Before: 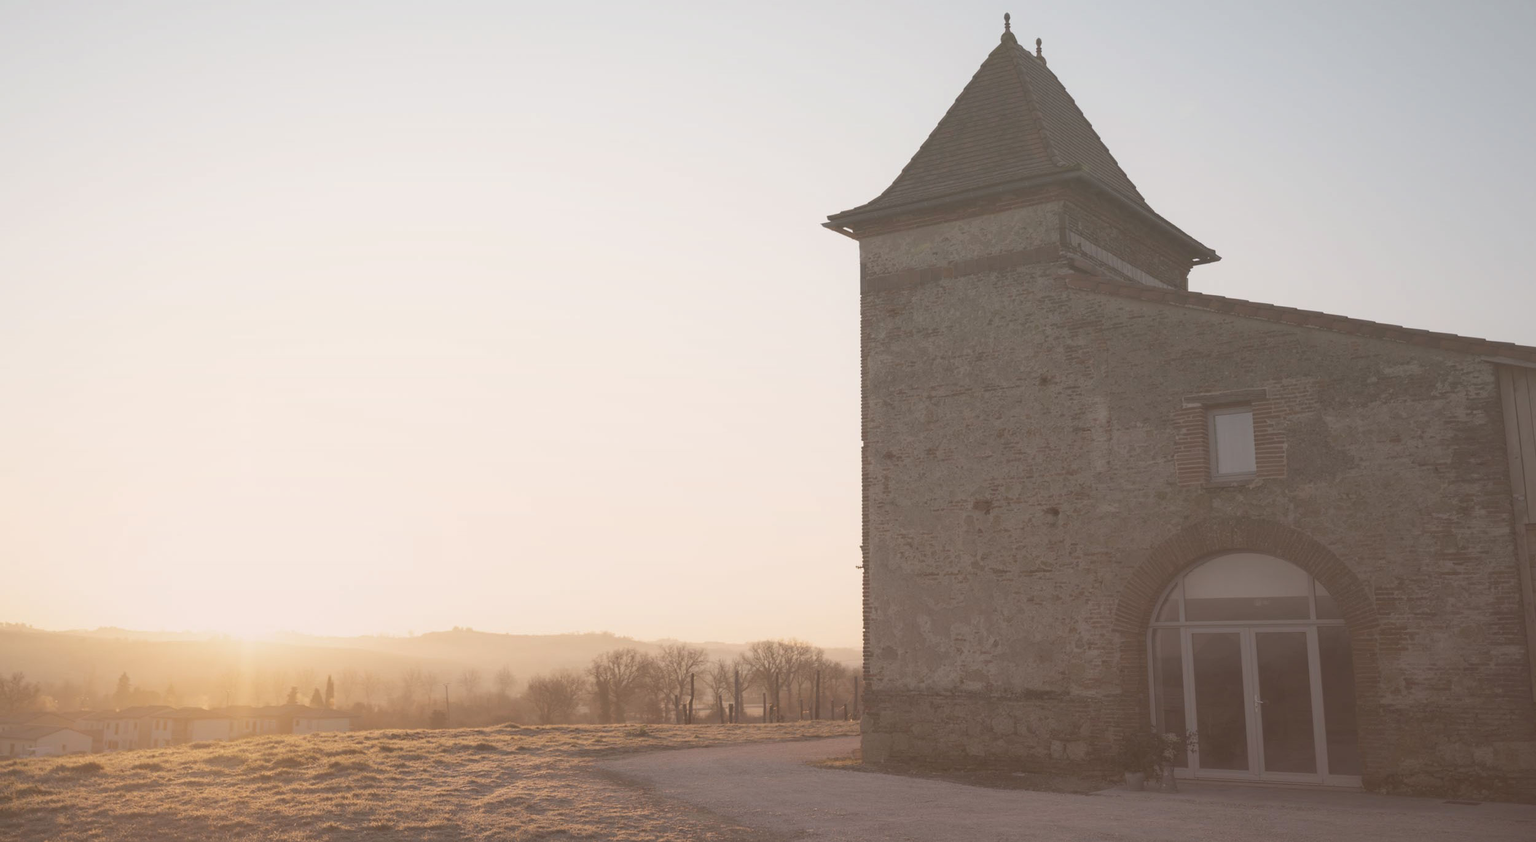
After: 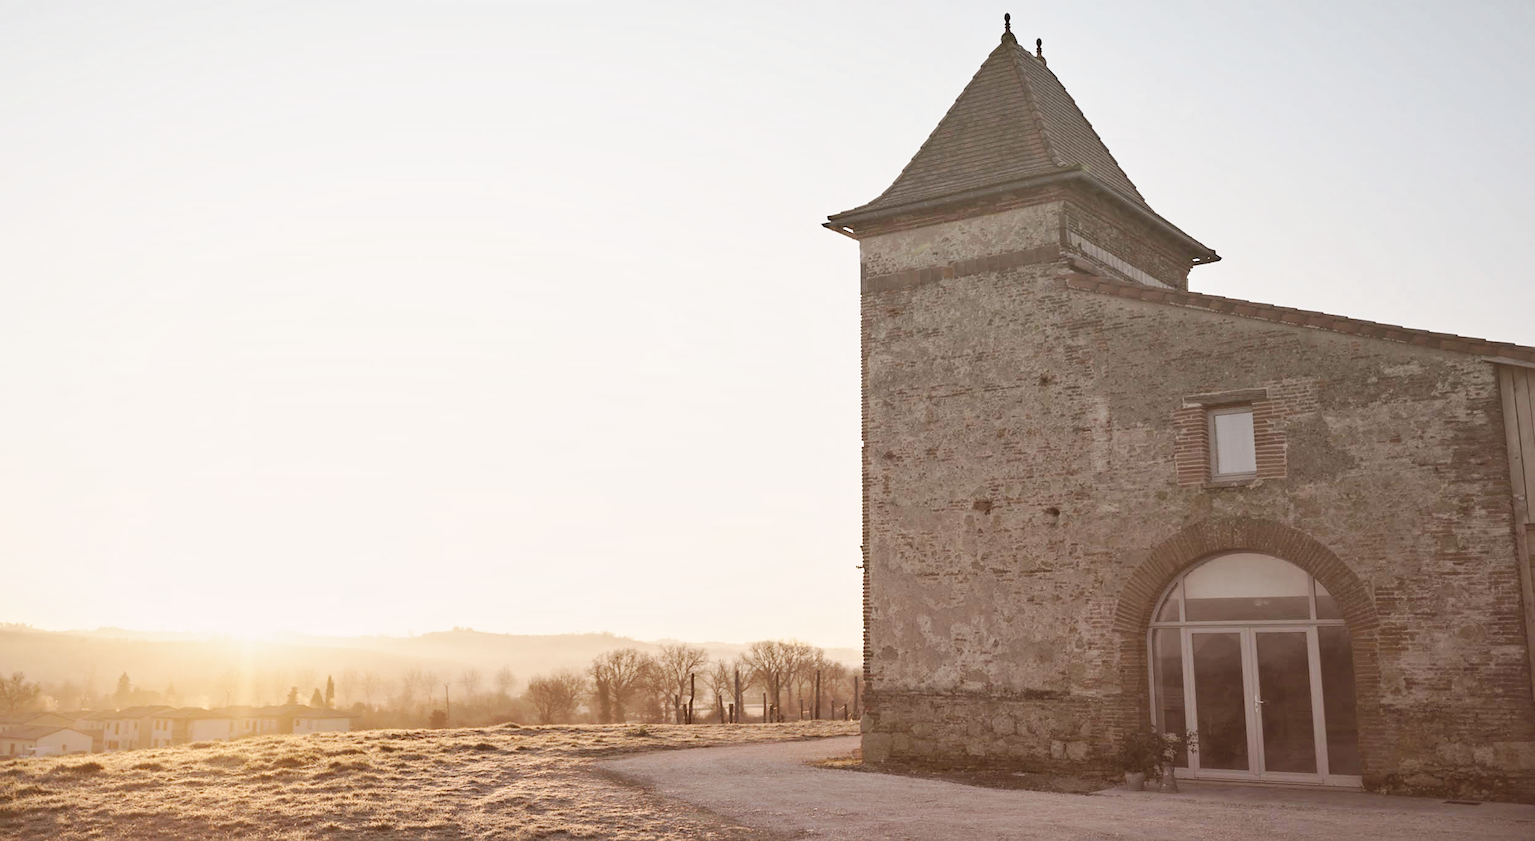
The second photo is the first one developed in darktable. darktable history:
contrast equalizer: y [[0.511, 0.558, 0.631, 0.632, 0.559, 0.512], [0.5 ×6], [0.507, 0.559, 0.627, 0.644, 0.647, 0.647], [0 ×6], [0 ×6]]
base curve: curves: ch0 [(0, 0) (0.036, 0.025) (0.121, 0.166) (0.206, 0.329) (0.605, 0.79) (1, 1)], preserve colors none
sharpen: on, module defaults
